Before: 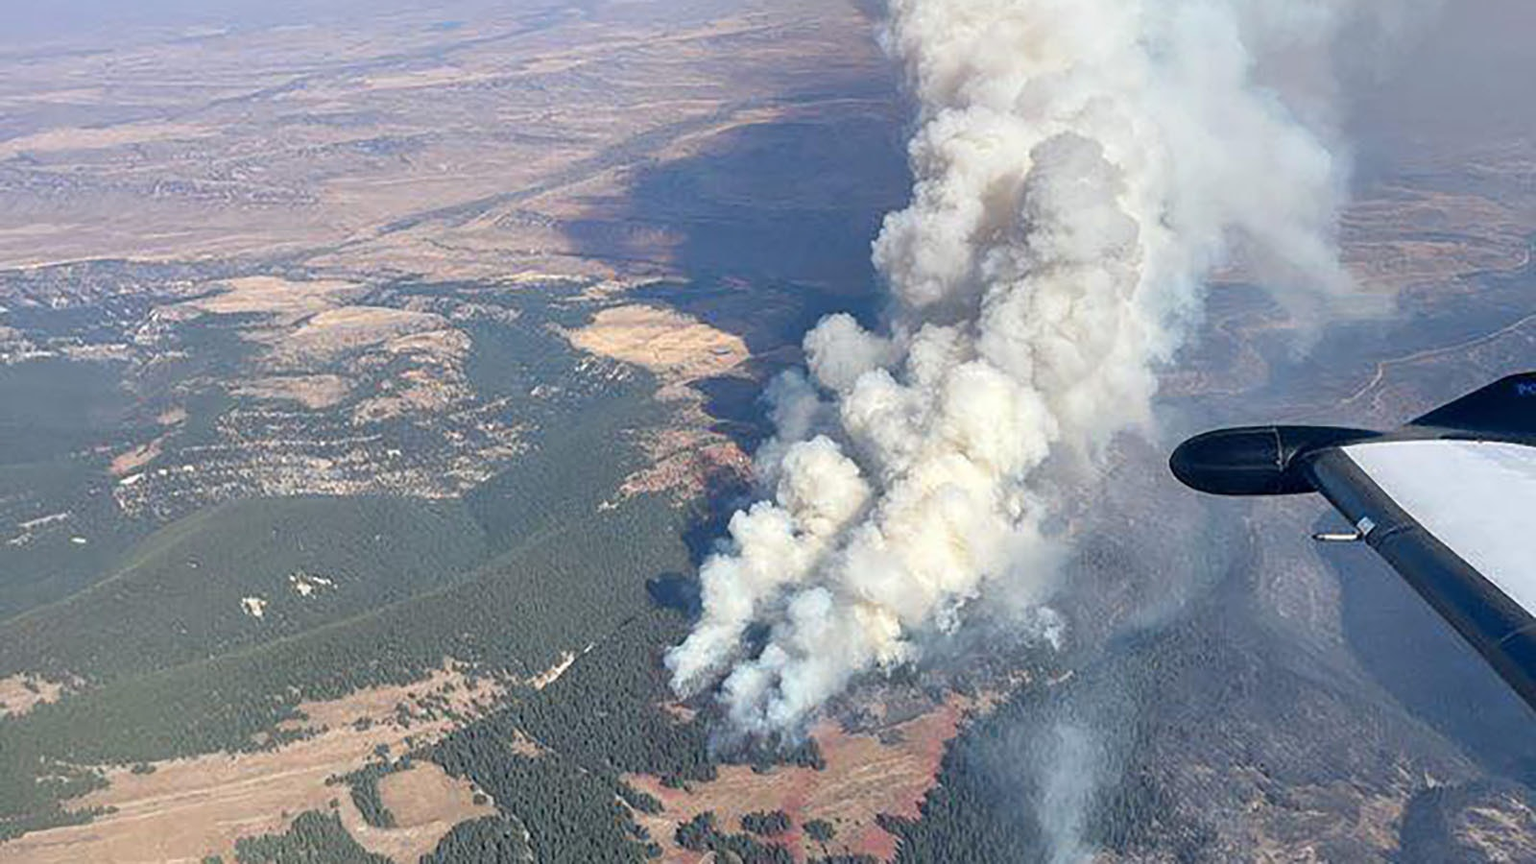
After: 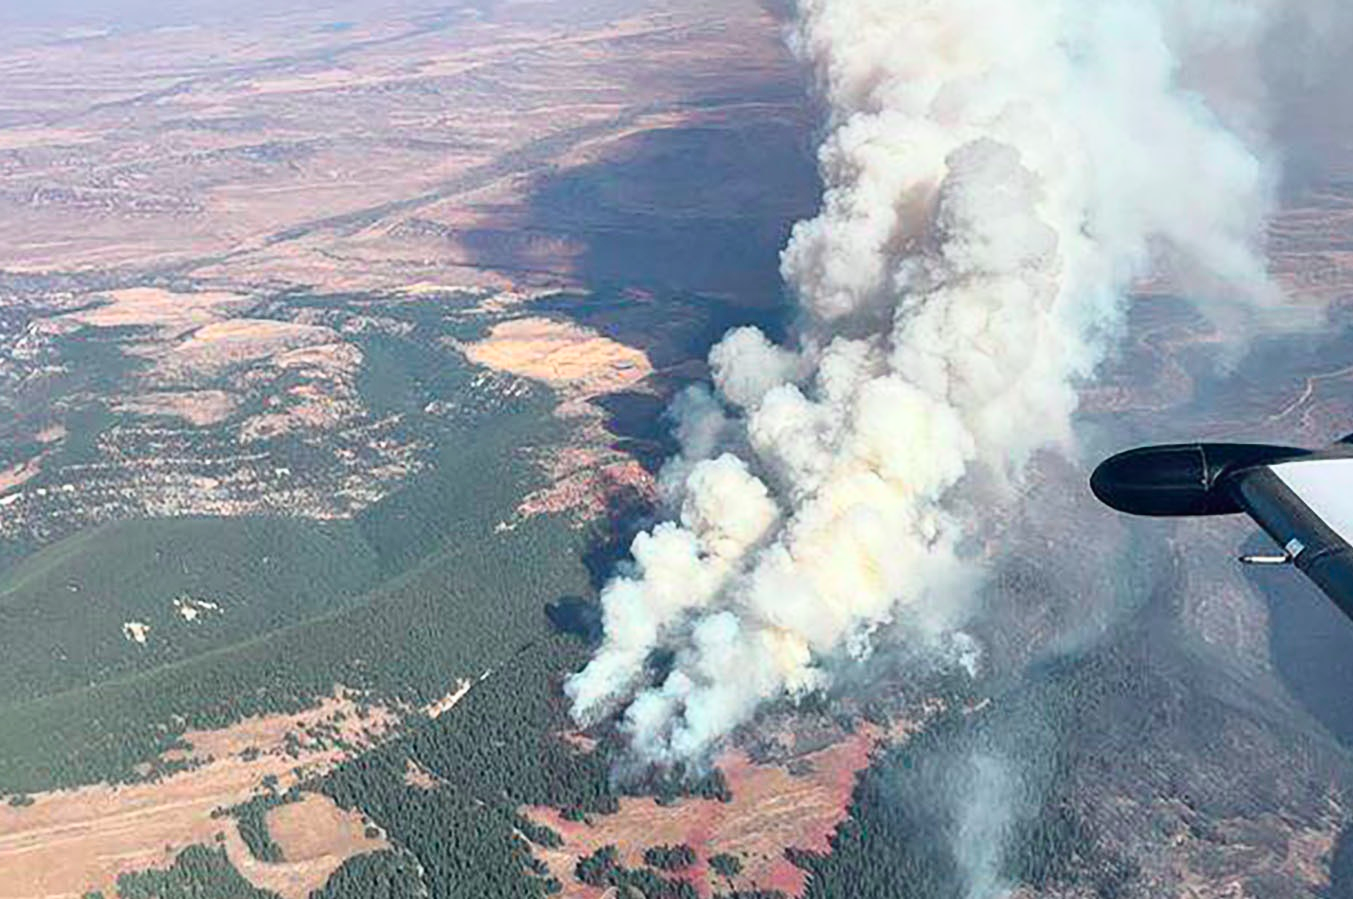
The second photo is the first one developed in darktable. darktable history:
tone curve: curves: ch0 [(0, 0.01) (0.037, 0.032) (0.131, 0.108) (0.275, 0.258) (0.483, 0.512) (0.61, 0.661) (0.696, 0.76) (0.792, 0.867) (0.911, 0.955) (0.997, 0.995)]; ch1 [(0, 0) (0.308, 0.268) (0.425, 0.383) (0.503, 0.502) (0.529, 0.543) (0.706, 0.754) (0.869, 0.907) (1, 1)]; ch2 [(0, 0) (0.228, 0.196) (0.336, 0.315) (0.399, 0.403) (0.485, 0.487) (0.502, 0.502) (0.525, 0.523) (0.545, 0.552) (0.587, 0.61) (0.636, 0.654) (0.711, 0.729) (0.855, 0.87) (0.998, 0.977)], color space Lab, independent channels, preserve colors none
crop: left 8.017%, right 7.39%
